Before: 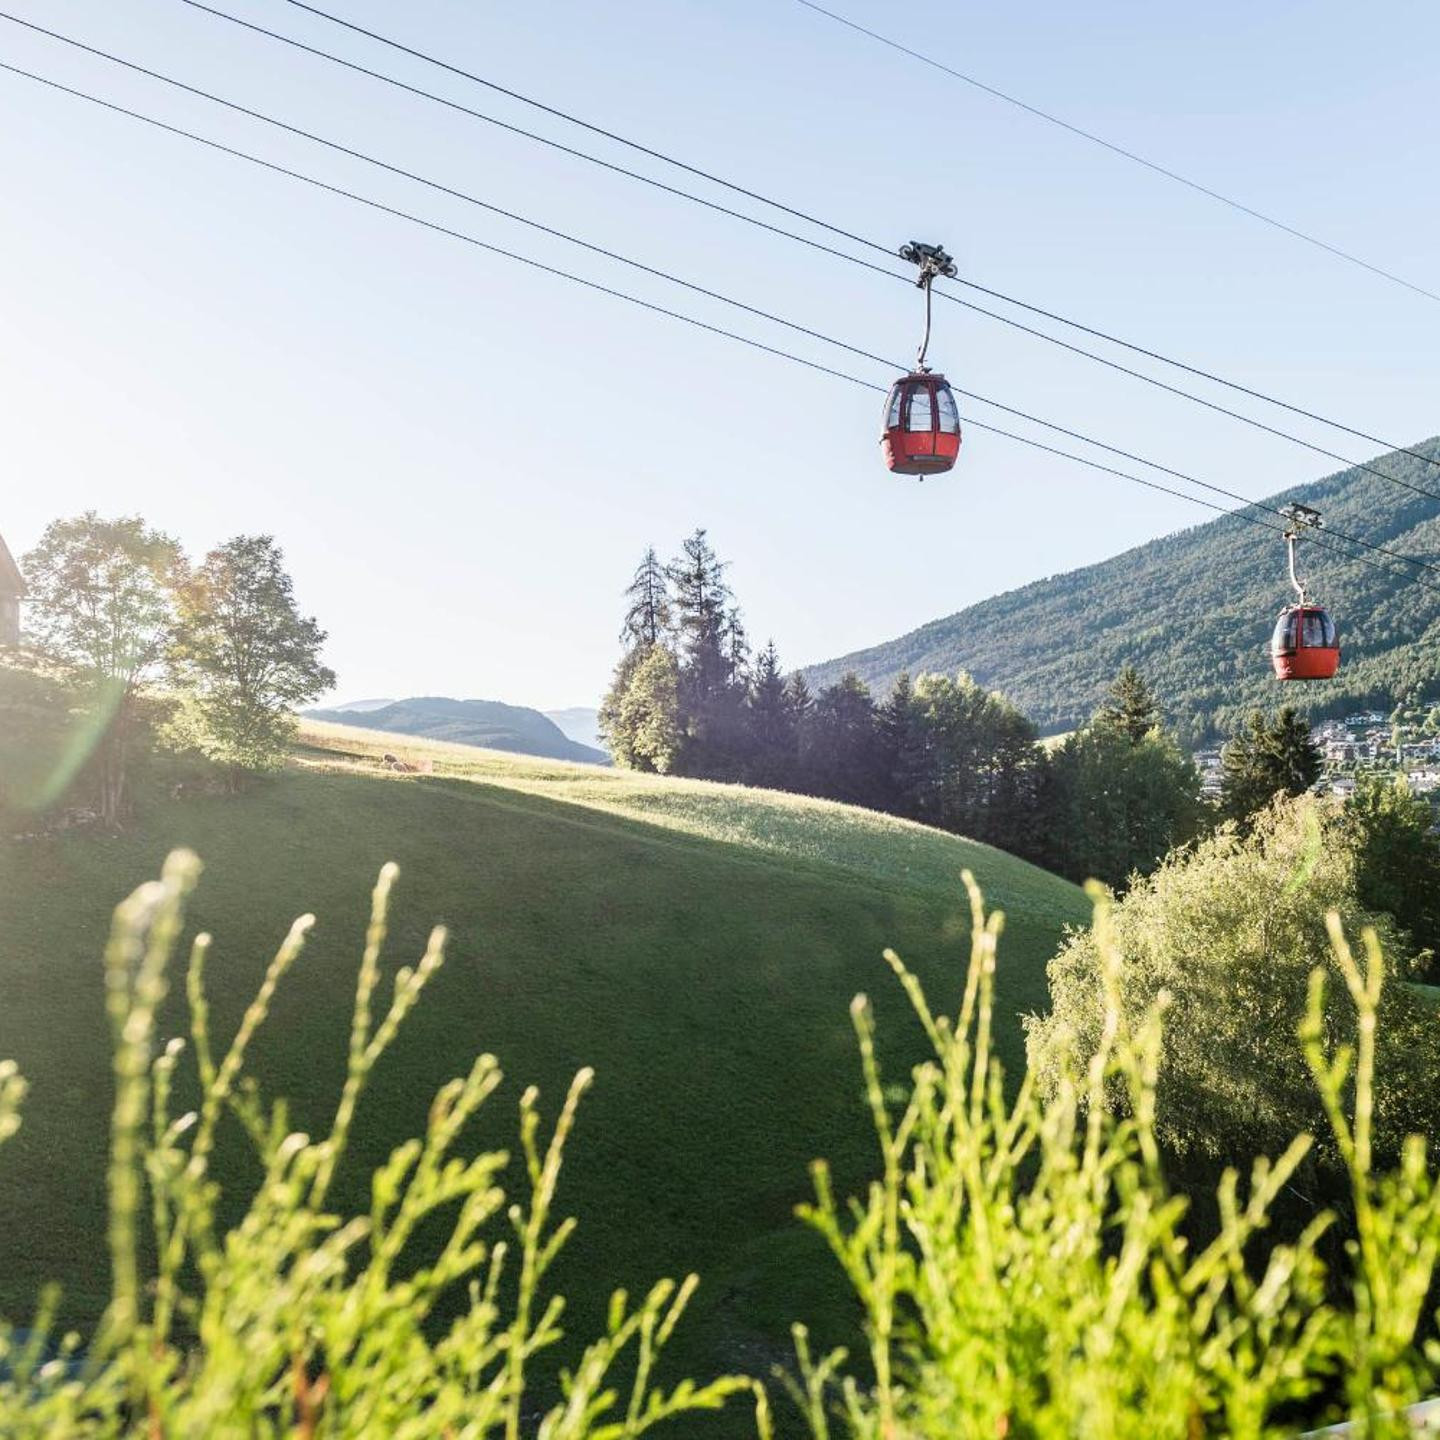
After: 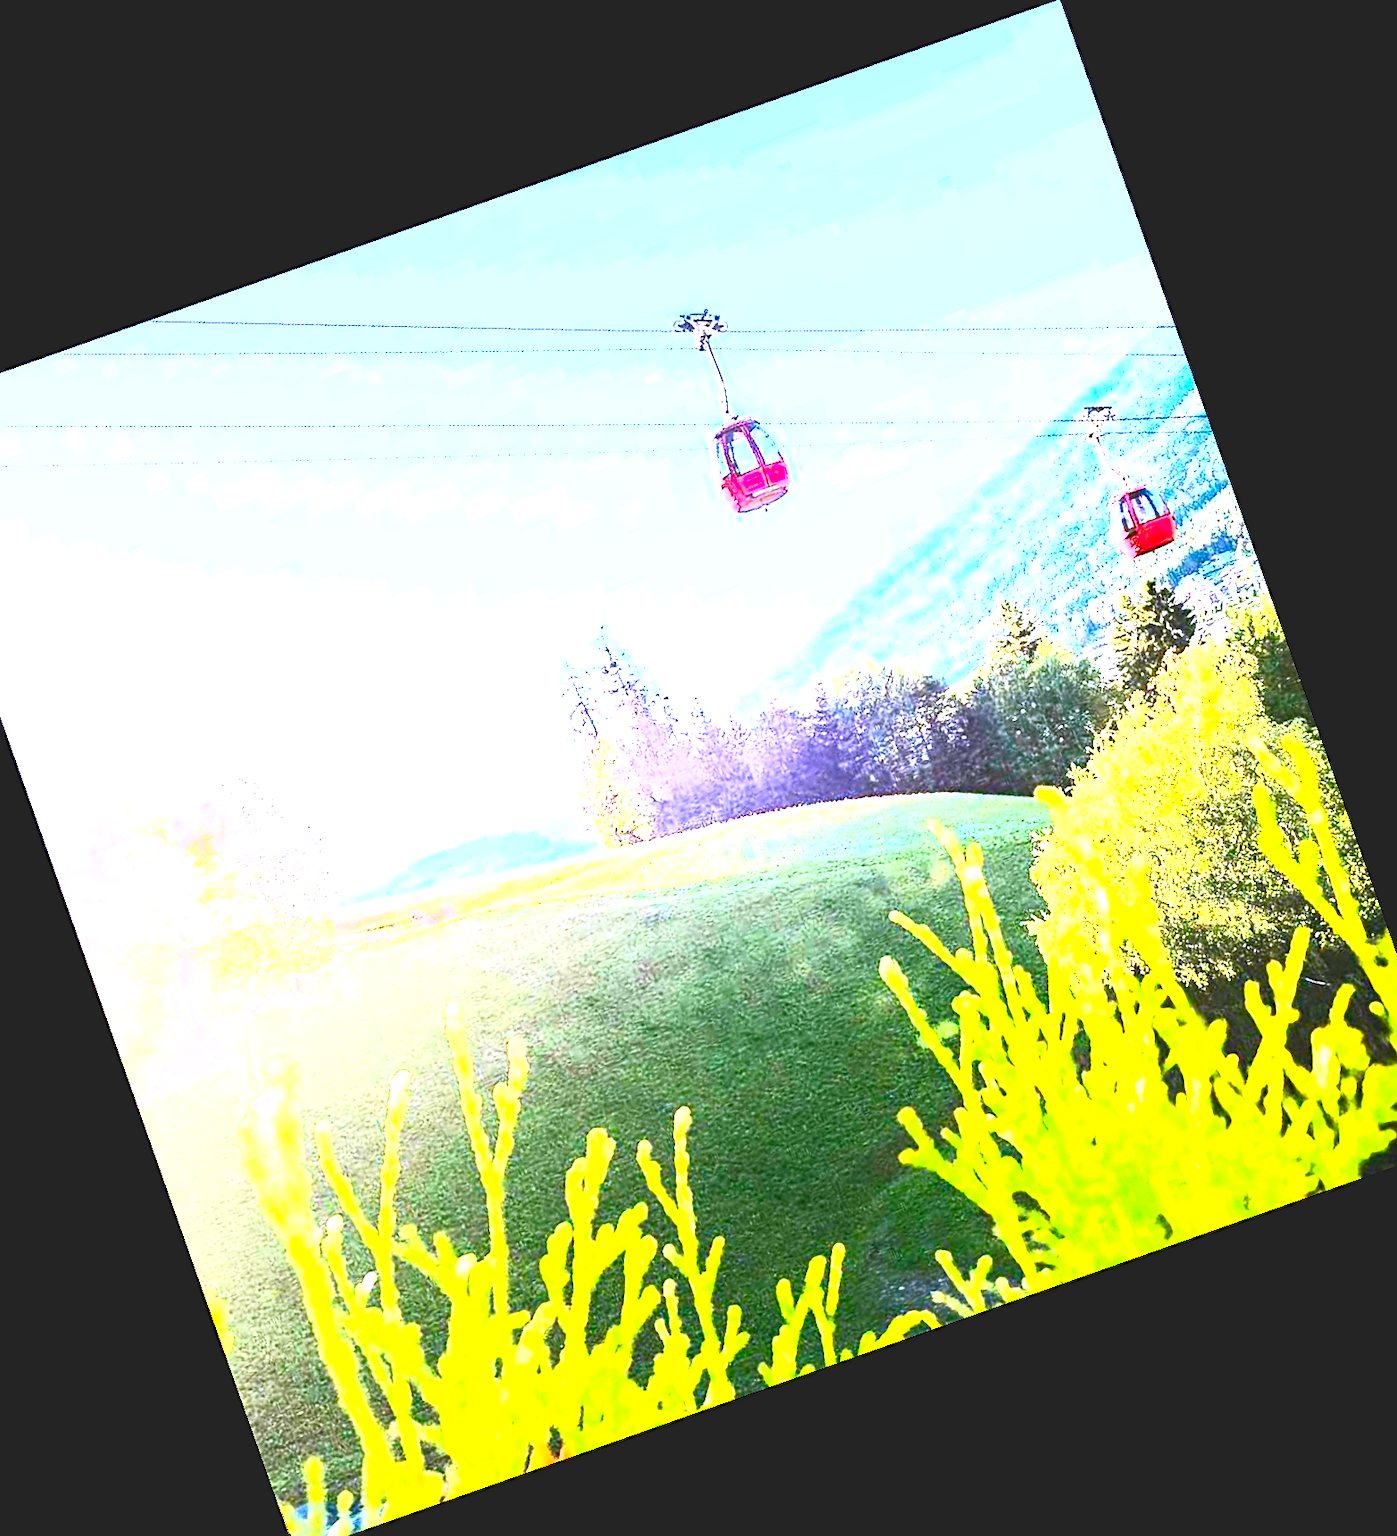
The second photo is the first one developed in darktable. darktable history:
levels: levels [0, 0.476, 0.951]
sharpen: on, module defaults
contrast brightness saturation: contrast 1, brightness 1, saturation 1
rotate and perspective: rotation -2.12°, lens shift (vertical) 0.009, lens shift (horizontal) -0.008, automatic cropping original format, crop left 0.036, crop right 0.964, crop top 0.05, crop bottom 0.959
crop and rotate: angle 19.43°, left 6.812%, right 4.125%, bottom 1.087%
exposure: black level correction -0.002, exposure 1.35 EV, compensate highlight preservation false
haze removal: adaptive false
white balance: red 1.042, blue 1.17
